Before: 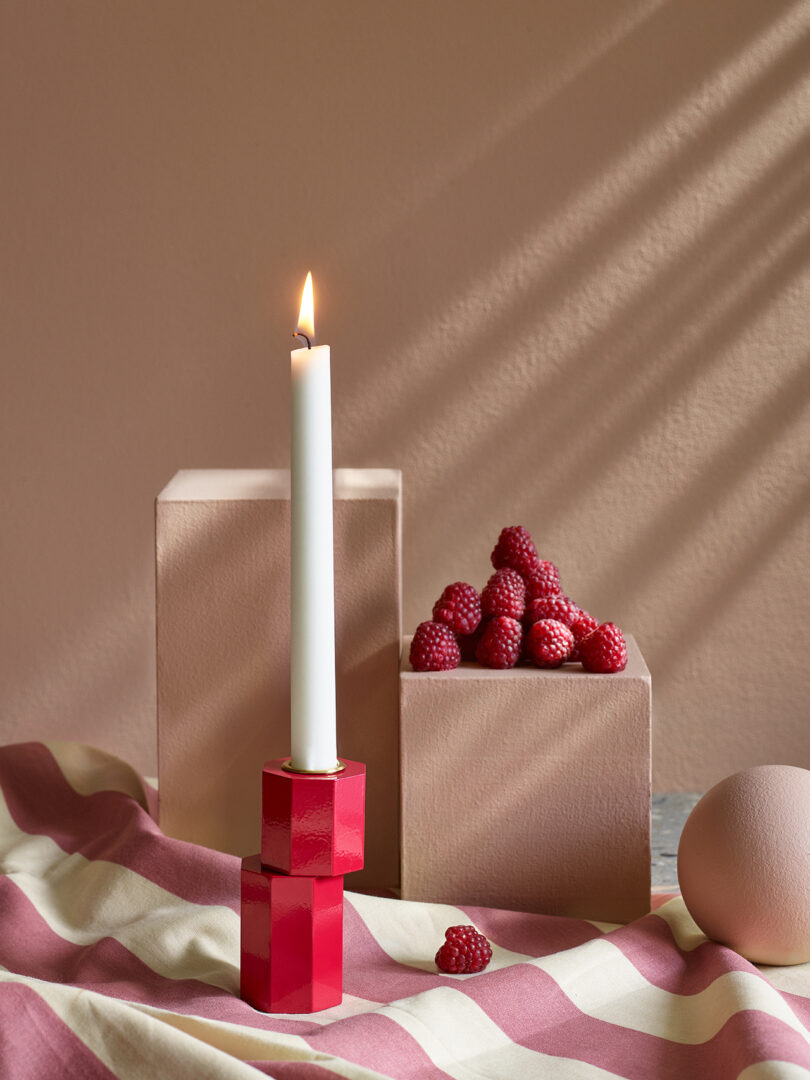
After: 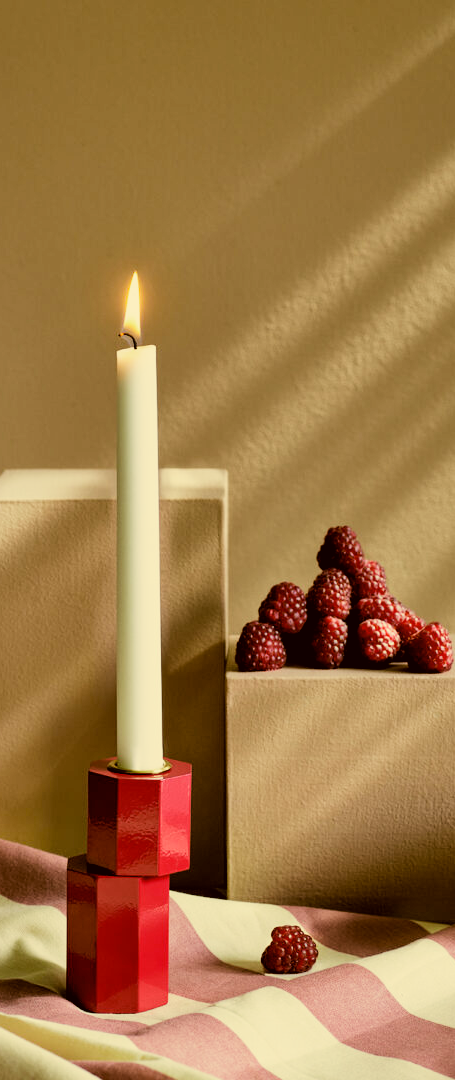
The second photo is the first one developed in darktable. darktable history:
filmic rgb: black relative exposure -5 EV, white relative exposure 3.5 EV, hardness 3.19, contrast 1.4, highlights saturation mix -50%
rgb levels: levels [[0.013, 0.434, 0.89], [0, 0.5, 1], [0, 0.5, 1]]
white balance: red 0.924, blue 1.095
crop: left 21.496%, right 22.254%
color balance rgb: linear chroma grading › global chroma -0.67%, saturation formula JzAzBz (2021)
shadows and highlights: radius 125.46, shadows 21.19, highlights -21.19, low approximation 0.01
color correction: highlights a* 0.162, highlights b* 29.53, shadows a* -0.162, shadows b* 21.09
